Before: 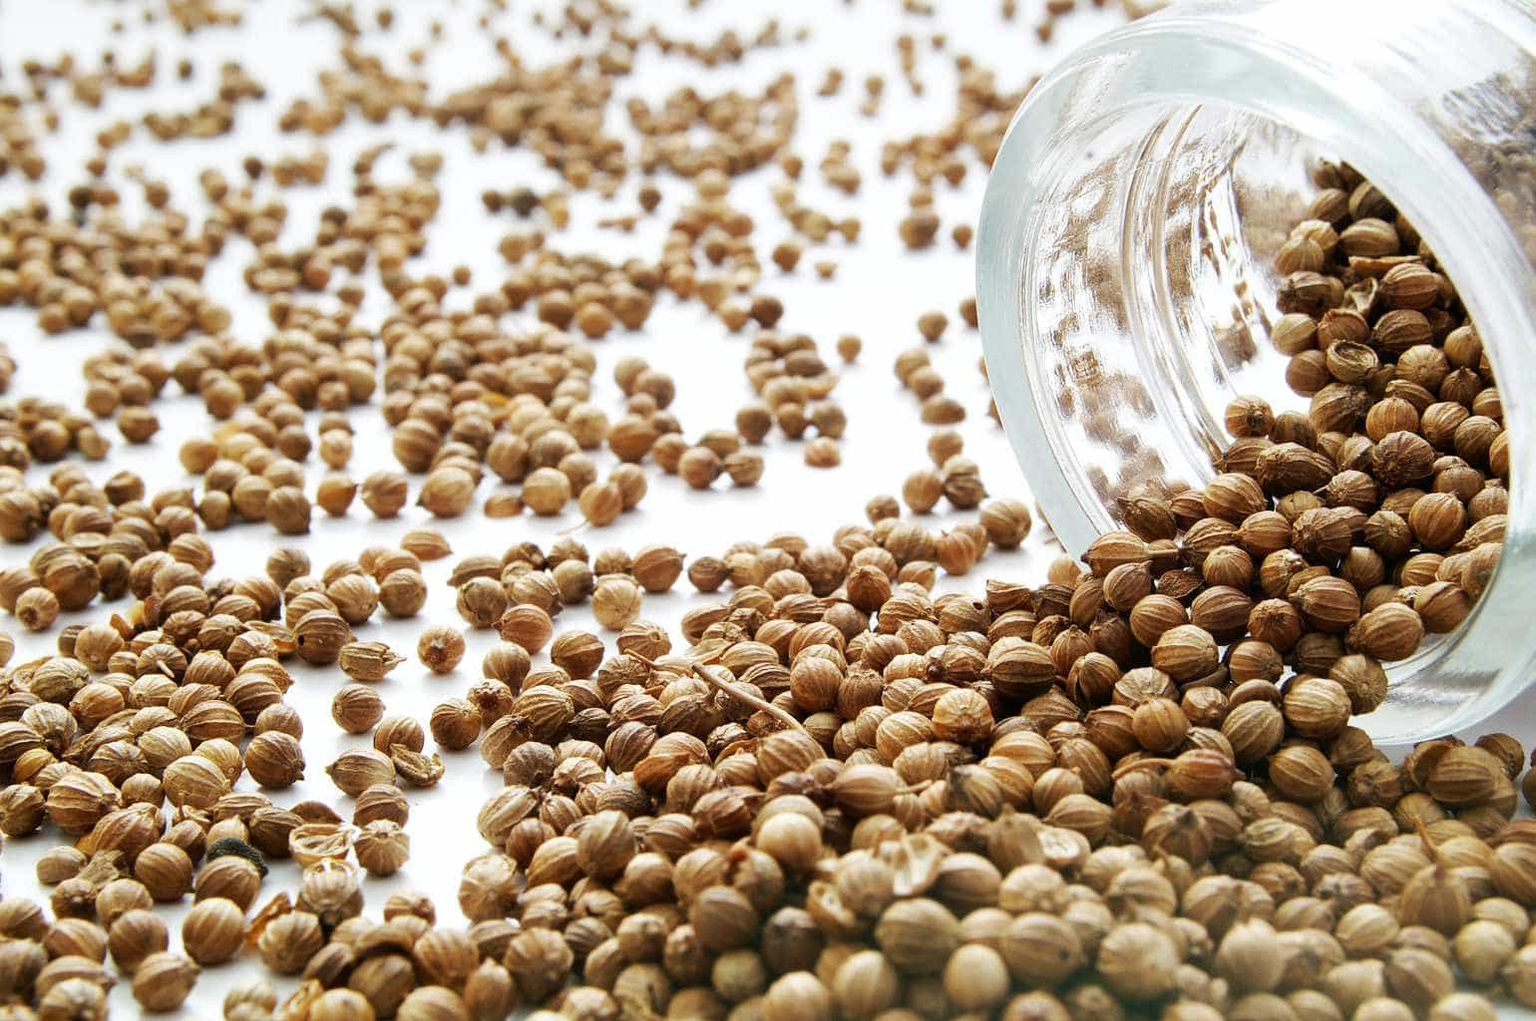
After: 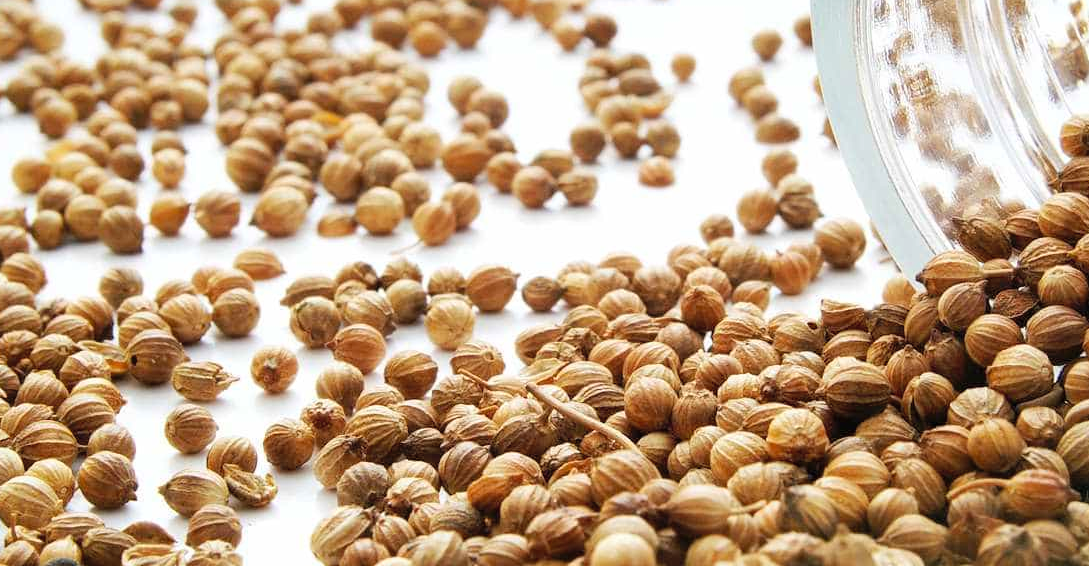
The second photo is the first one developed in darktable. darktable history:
crop: left 10.926%, top 27.58%, right 18.313%, bottom 17.135%
contrast brightness saturation: brightness 0.093, saturation 0.195
